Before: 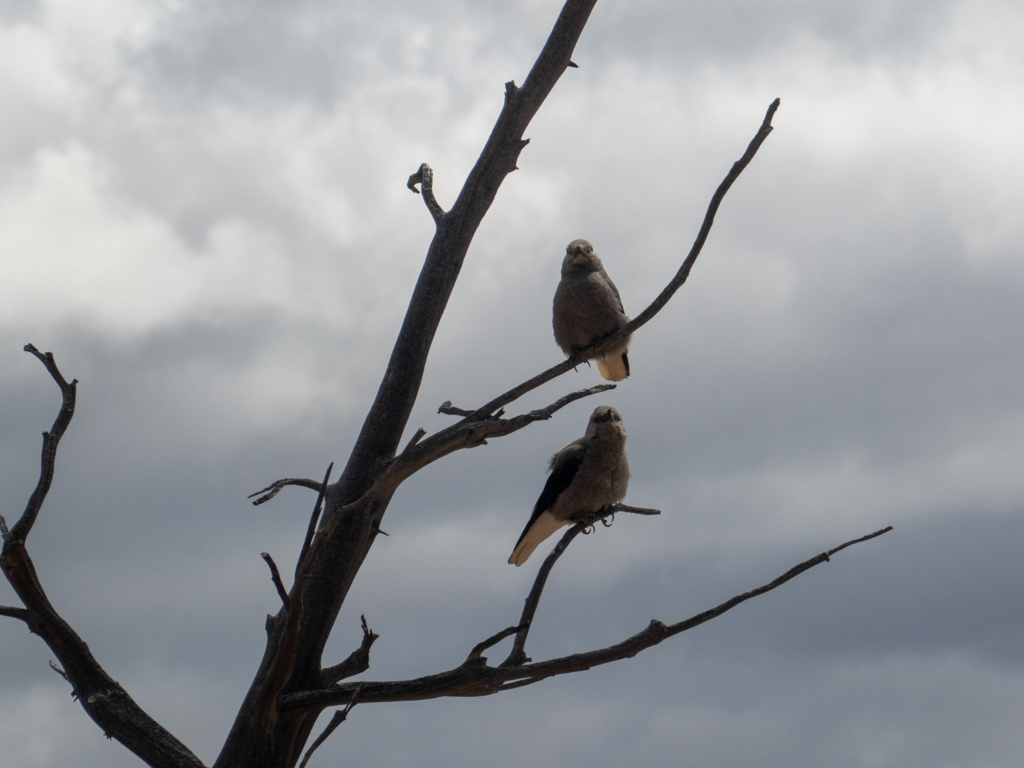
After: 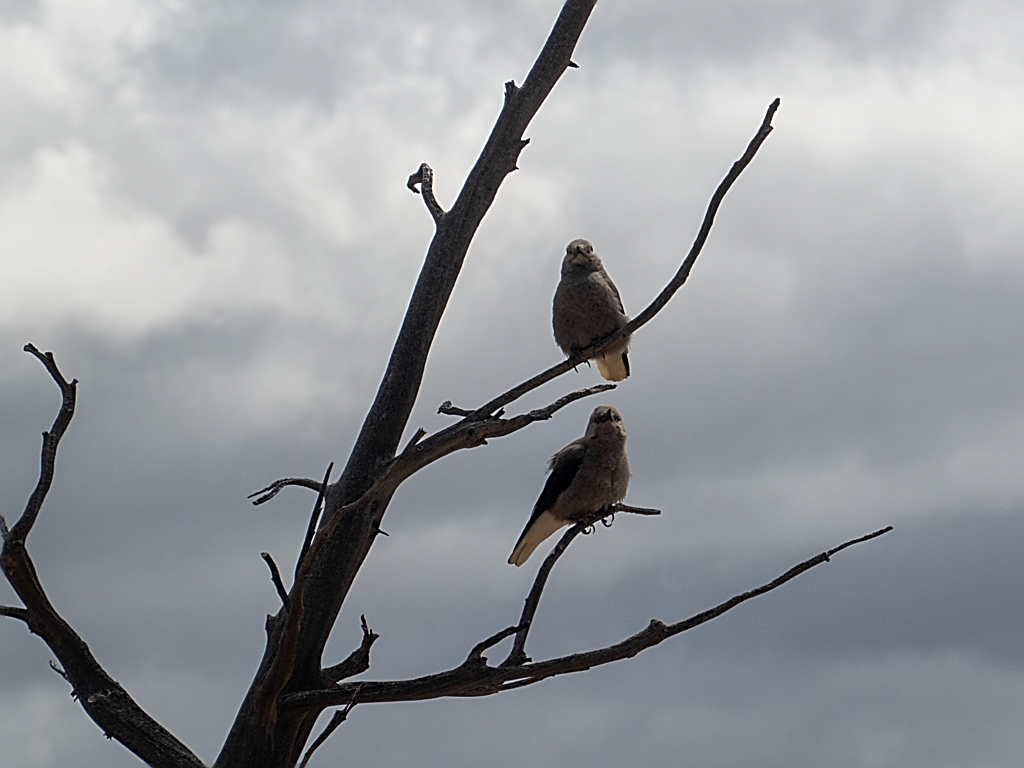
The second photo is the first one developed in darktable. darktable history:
sharpen: radius 1.67, amount 1.3
